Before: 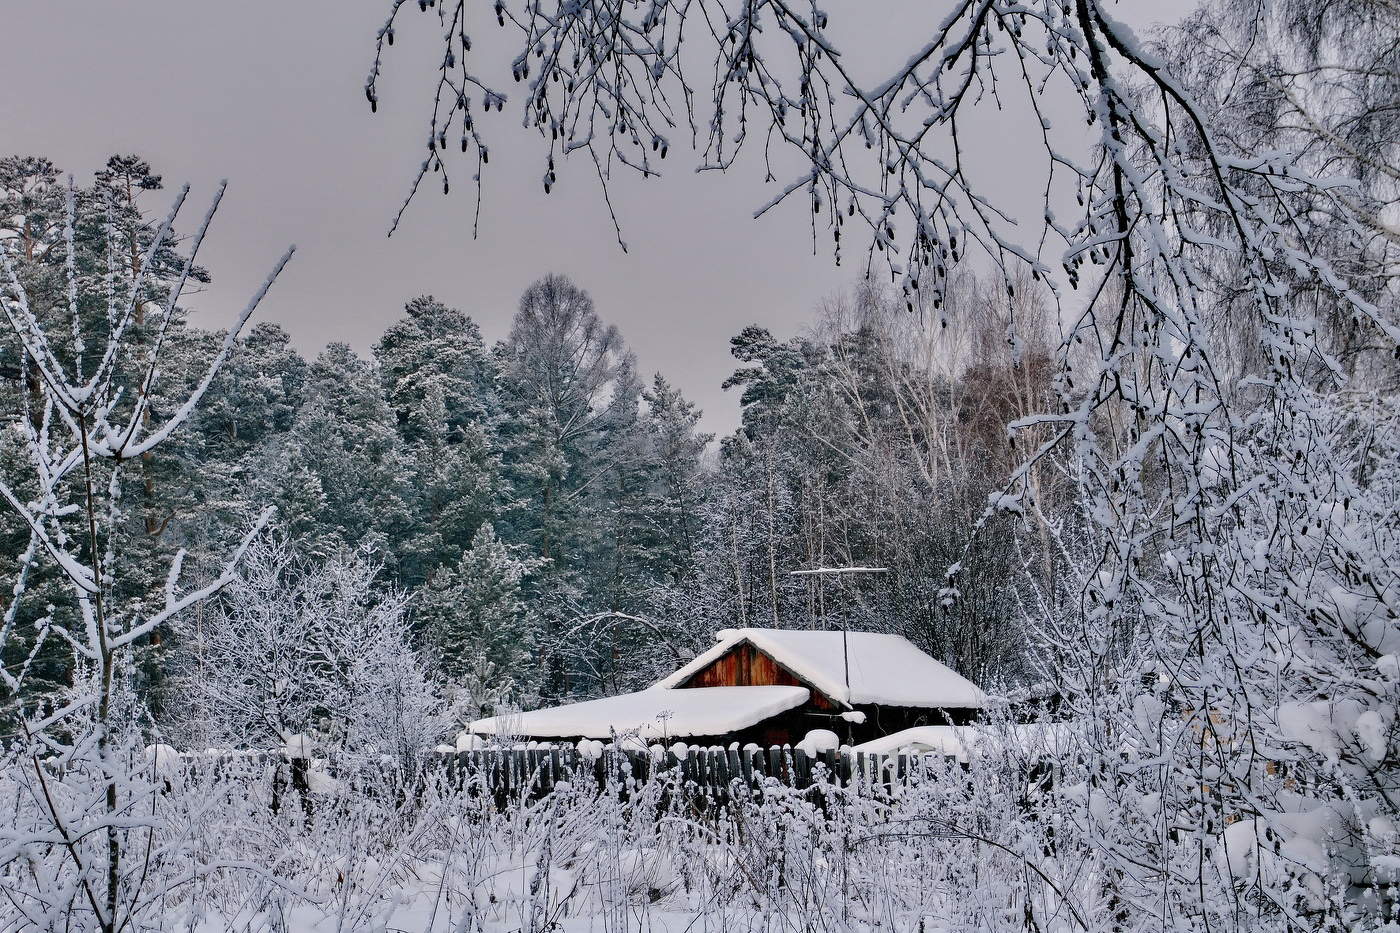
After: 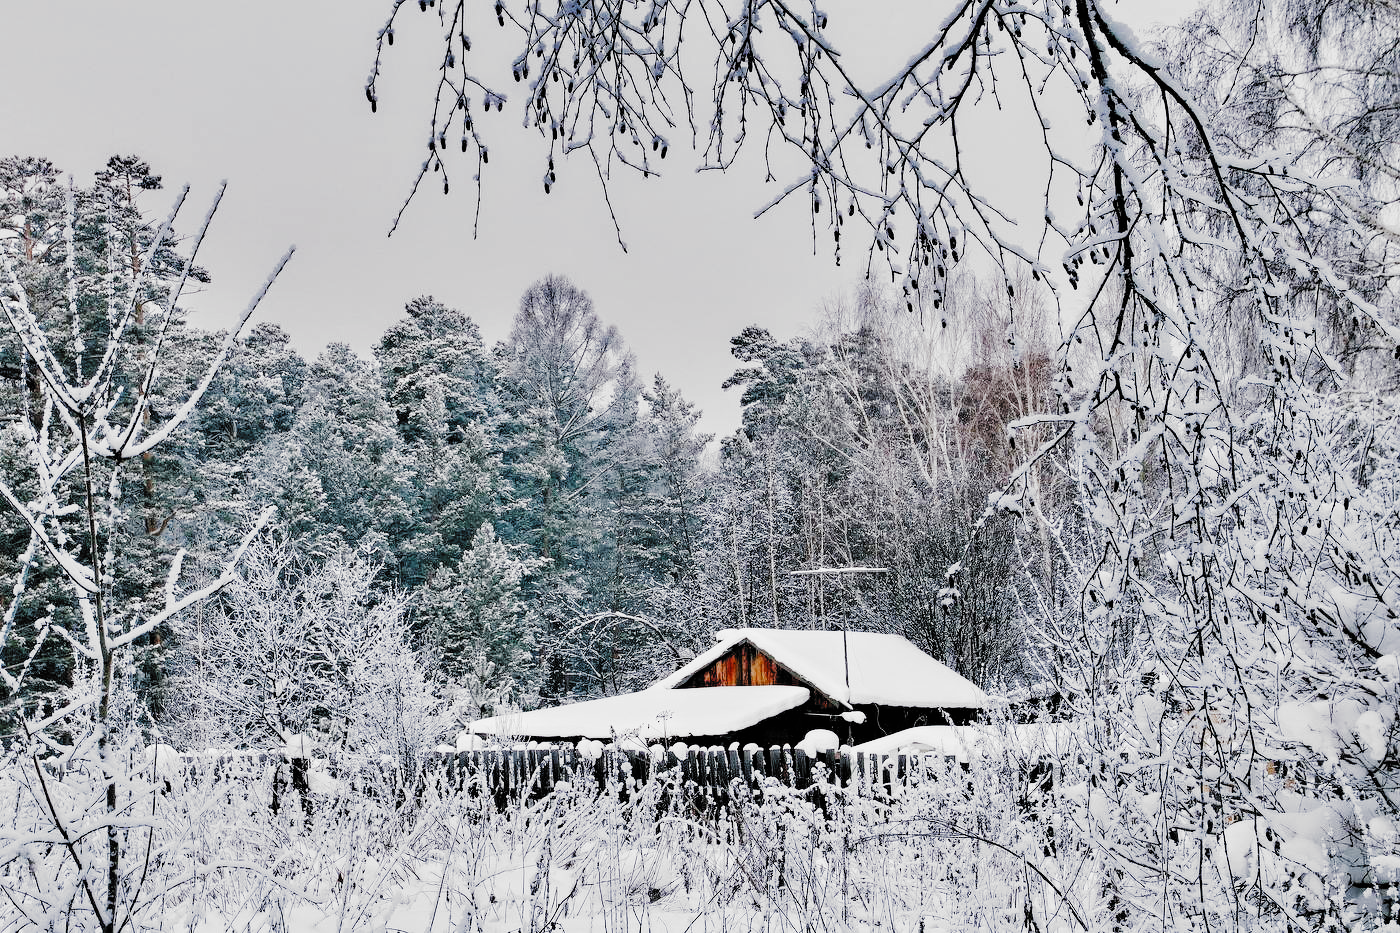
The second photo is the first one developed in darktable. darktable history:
filmic rgb: black relative exposure -5.04 EV, white relative exposure 3.97 EV, hardness 2.9, contrast 1.197, highlights saturation mix -30.08%, add noise in highlights 0.002, preserve chrominance no, color science v3 (2019), use custom middle-gray values true, contrast in highlights soft
exposure: black level correction -0.004, exposure 0.055 EV, compensate exposure bias true, compensate highlight preservation false
